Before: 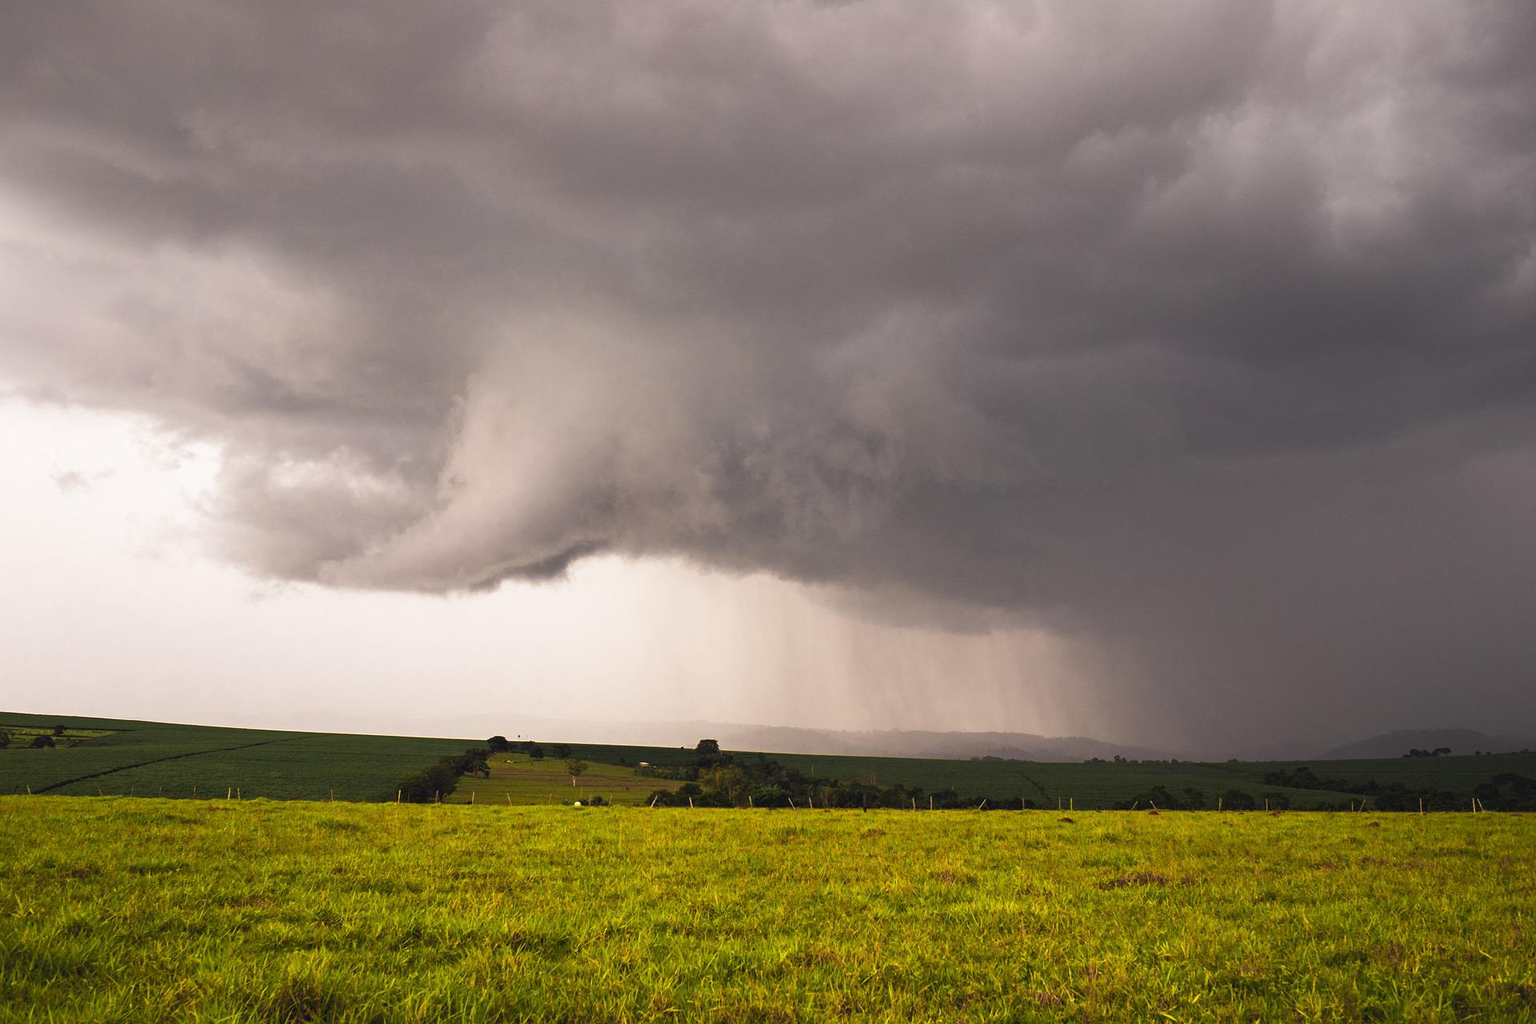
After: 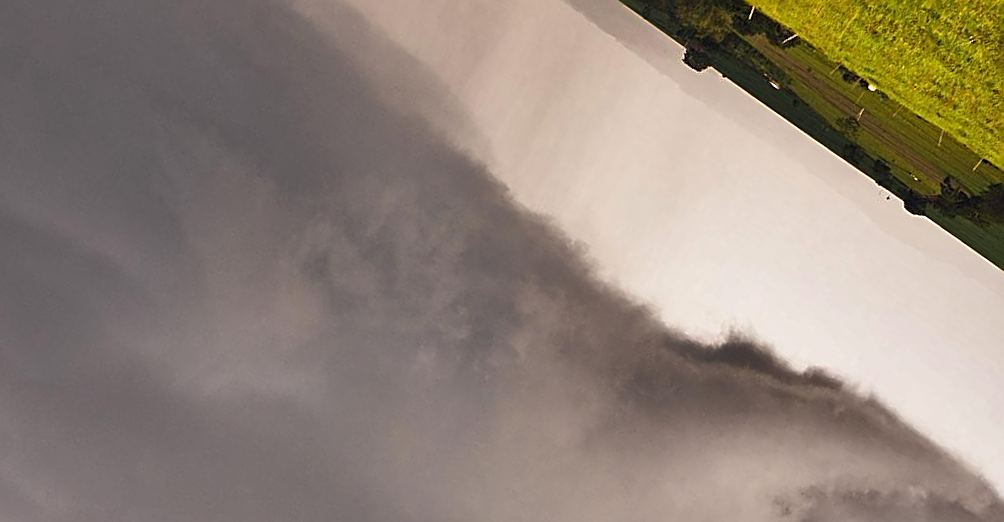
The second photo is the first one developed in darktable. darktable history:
crop and rotate: angle 147.43°, left 9.203%, top 15.662%, right 4.477%, bottom 17.01%
sharpen: amount 0.736
shadows and highlights: white point adjustment 0.11, highlights -71.19, soften with gaussian
